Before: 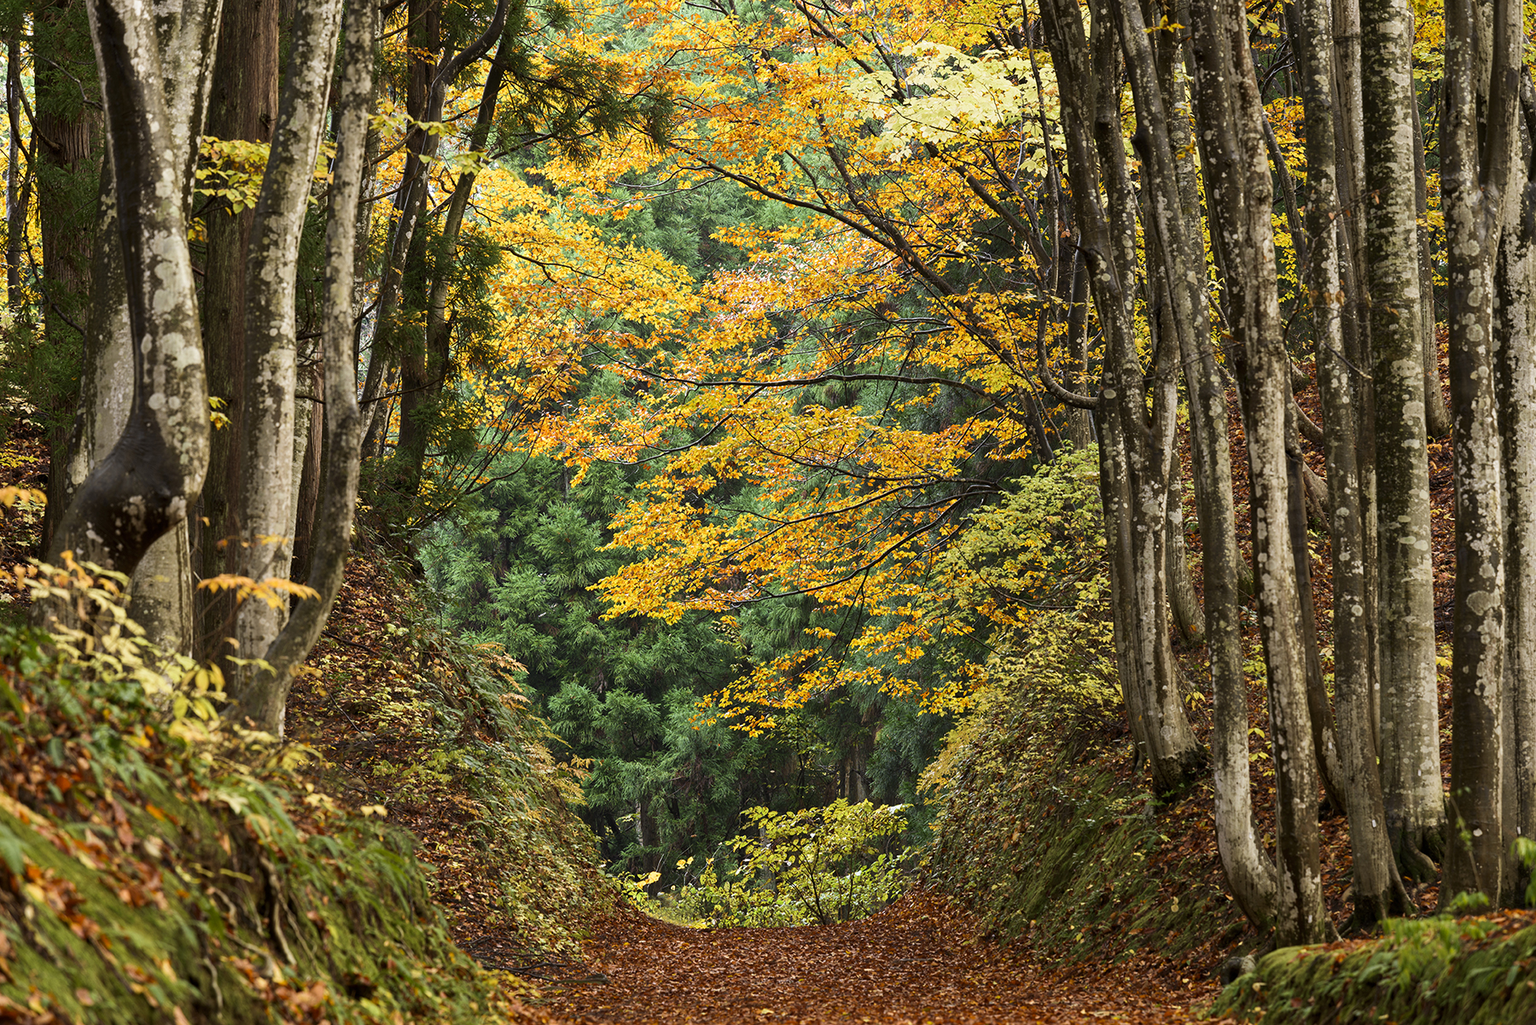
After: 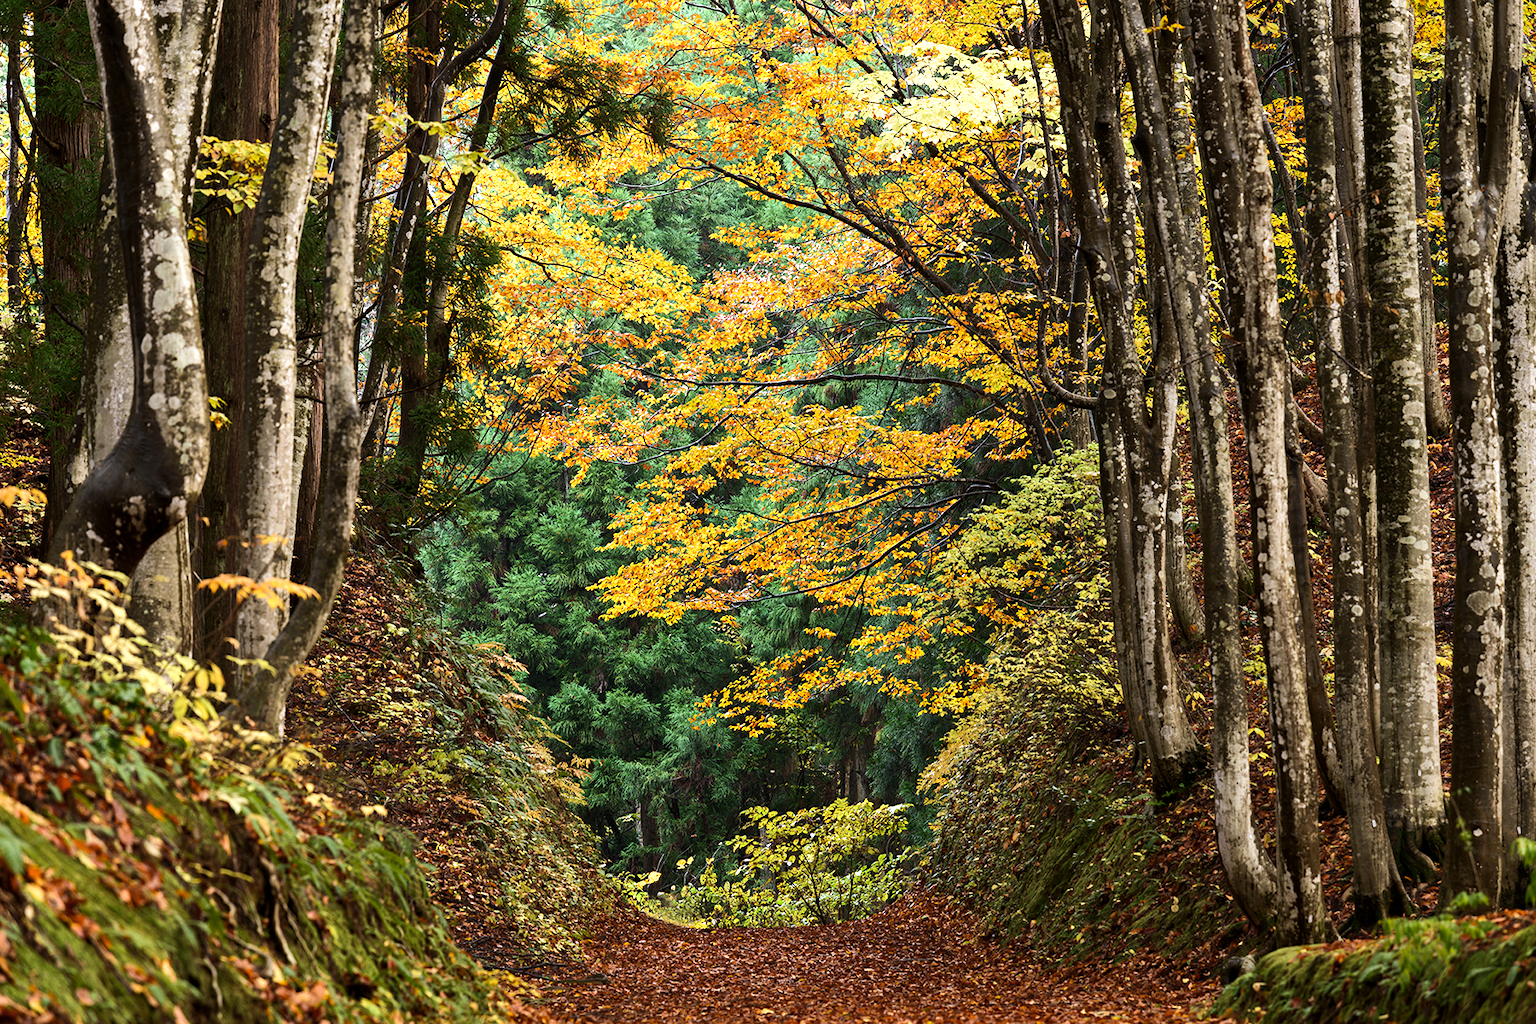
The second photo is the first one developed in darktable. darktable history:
color correction: highlights a* -0.137, highlights b* -5.91, shadows a* -0.137, shadows b* -0.137
tone equalizer: -8 EV -0.417 EV, -7 EV -0.389 EV, -6 EV -0.333 EV, -5 EV -0.222 EV, -3 EV 0.222 EV, -2 EV 0.333 EV, -1 EV 0.389 EV, +0 EV 0.417 EV, edges refinement/feathering 500, mask exposure compensation -1.57 EV, preserve details no
color zones: curves: ch0 [(0.068, 0.464) (0.25, 0.5) (0.48, 0.508) (0.75, 0.536) (0.886, 0.476) (0.967, 0.456)]; ch1 [(0.066, 0.456) (0.25, 0.5) (0.616, 0.508) (0.746, 0.56) (0.934, 0.444)]
